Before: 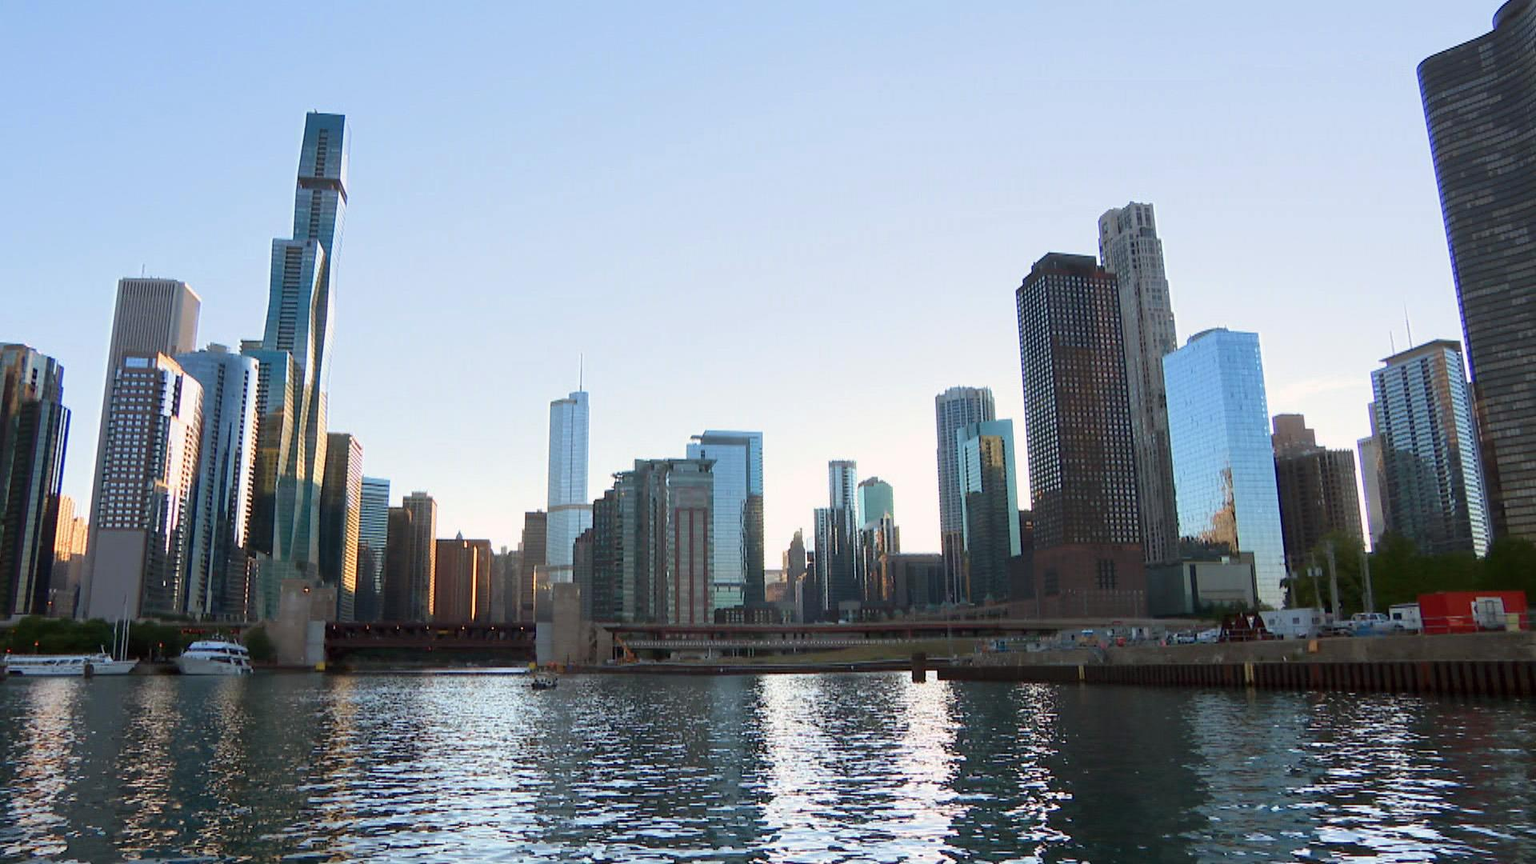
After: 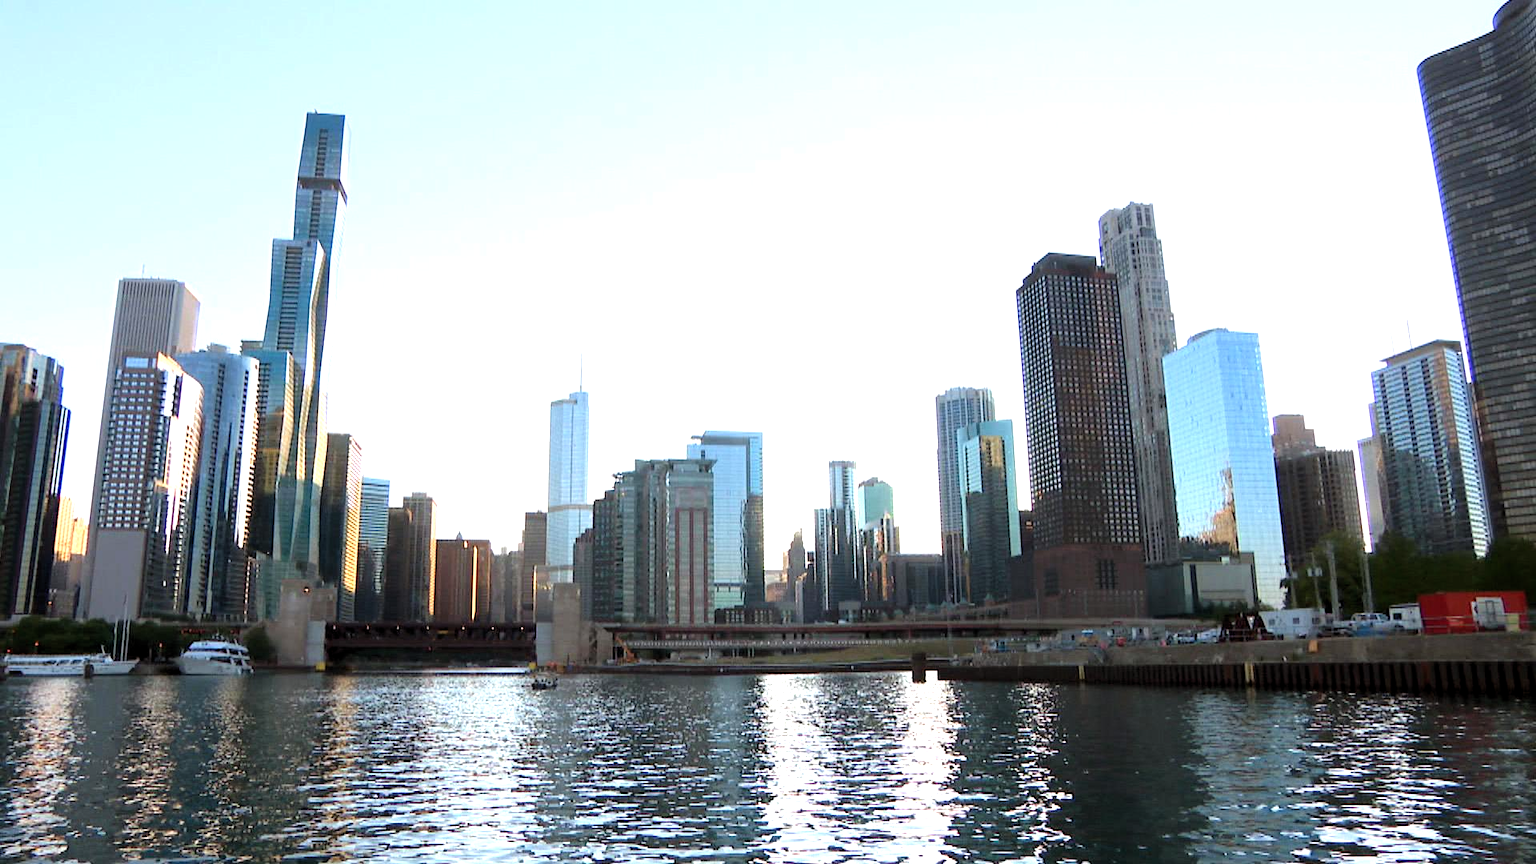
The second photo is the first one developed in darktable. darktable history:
tone equalizer: -8 EV -0.715 EV, -7 EV -0.692 EV, -6 EV -0.603 EV, -5 EV -0.376 EV, -3 EV 0.385 EV, -2 EV 0.6 EV, -1 EV 0.695 EV, +0 EV 0.778 EV
levels: levels [0.018, 0.493, 1]
